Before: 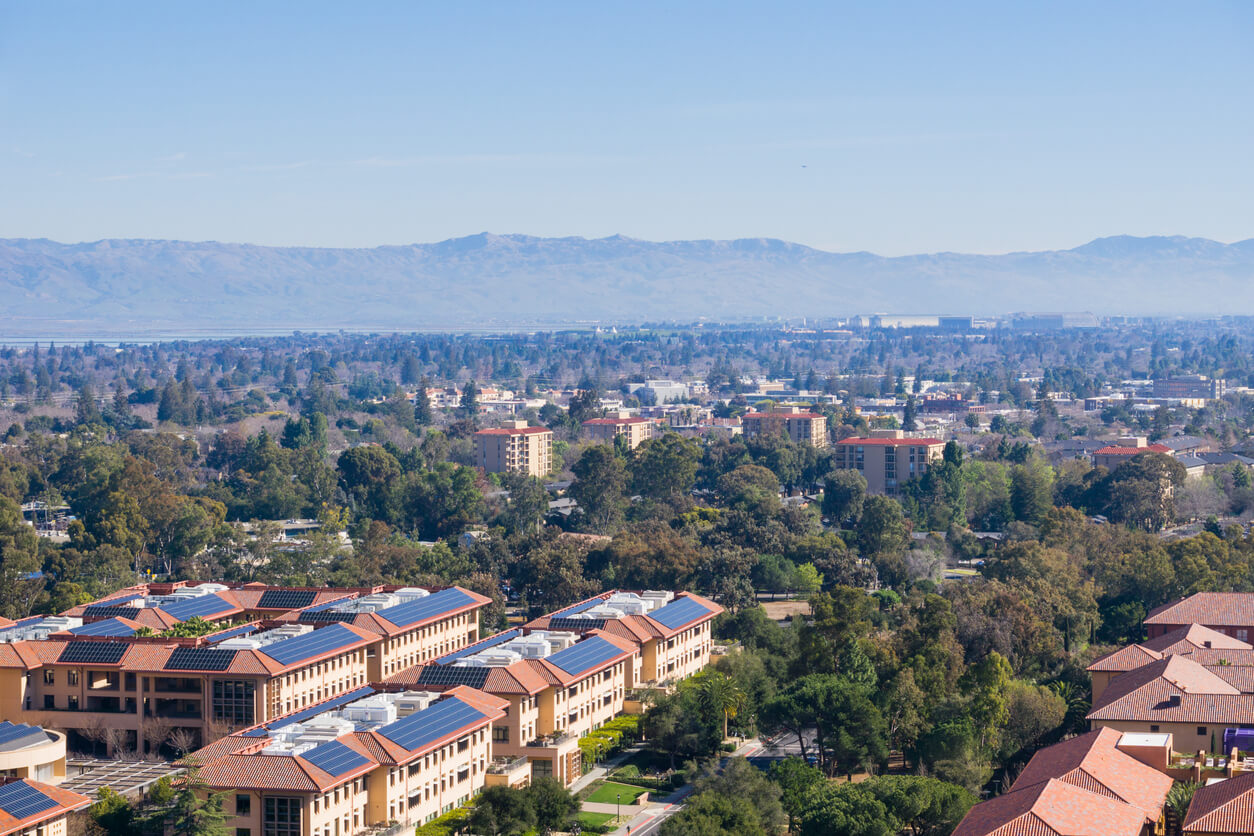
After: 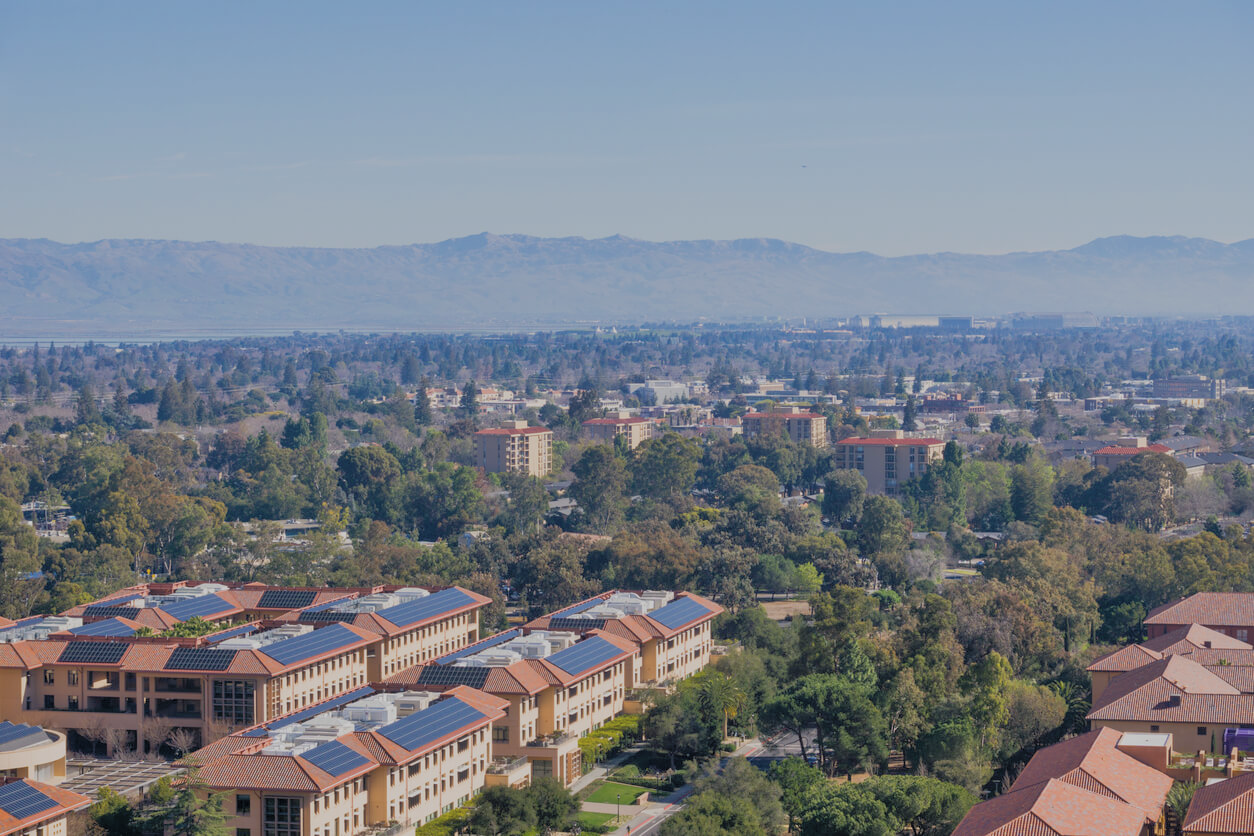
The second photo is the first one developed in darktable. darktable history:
contrast brightness saturation: brightness 0.153
tone equalizer: -8 EV -0.034 EV, -7 EV 0.02 EV, -6 EV -0.006 EV, -5 EV 0.006 EV, -4 EV -0.049 EV, -3 EV -0.236 EV, -2 EV -0.674 EV, -1 EV -0.974 EV, +0 EV -0.991 EV
levels: levels [0.026, 0.507, 0.987]
